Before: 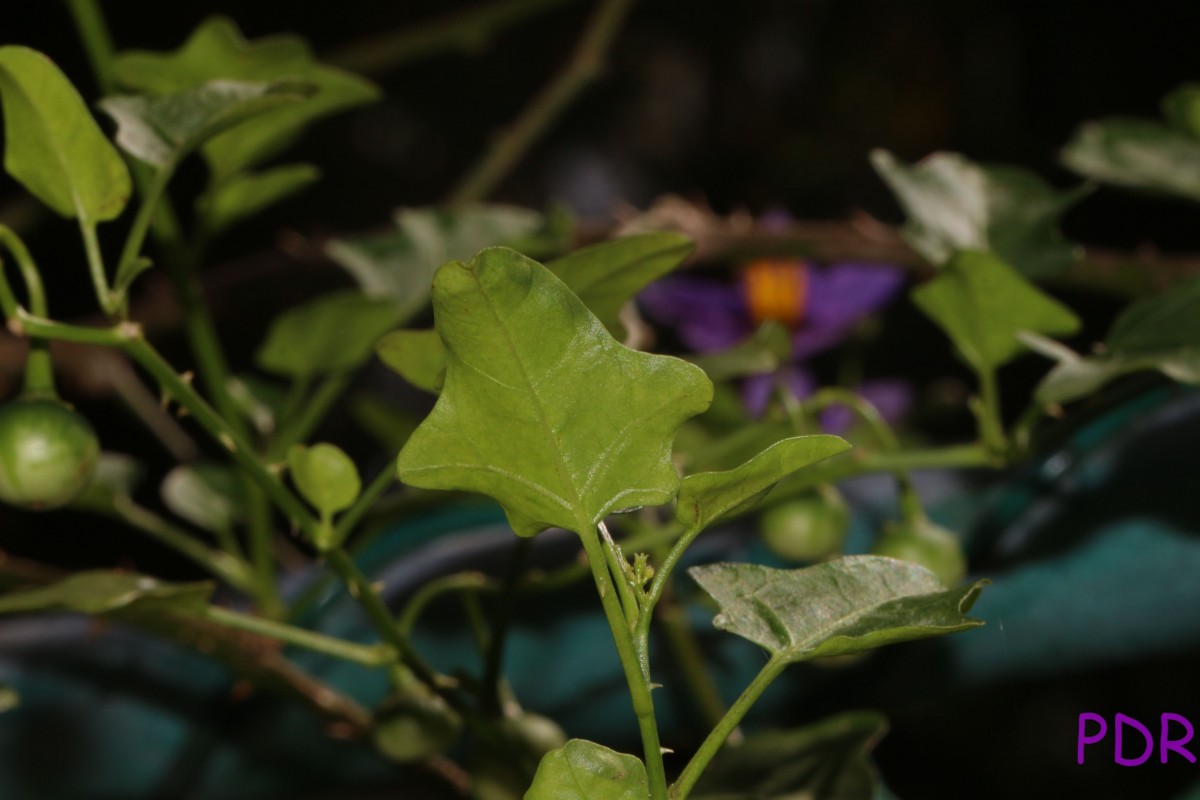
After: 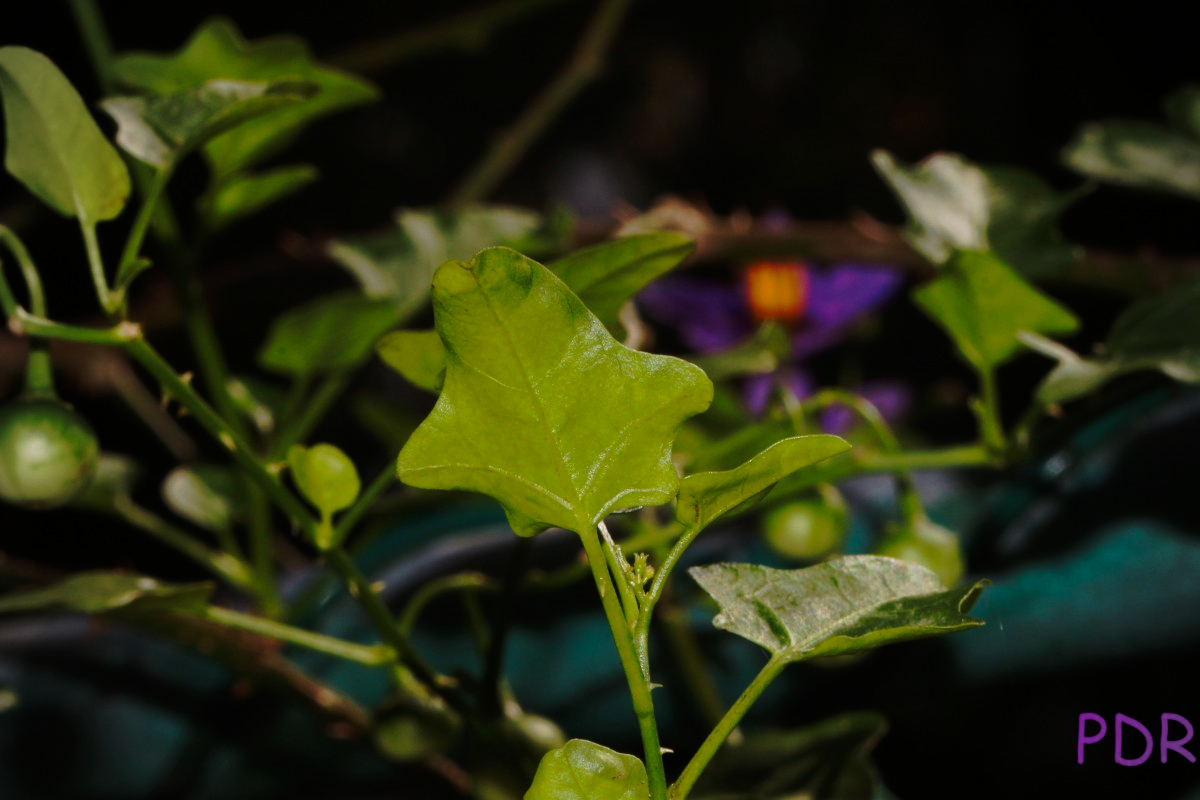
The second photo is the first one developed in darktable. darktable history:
tone curve: curves: ch0 [(0, 0) (0.081, 0.044) (0.185, 0.13) (0.283, 0.238) (0.416, 0.449) (0.495, 0.524) (0.686, 0.743) (0.826, 0.865) (0.978, 0.988)]; ch1 [(0, 0) (0.147, 0.166) (0.321, 0.362) (0.371, 0.402) (0.423, 0.442) (0.479, 0.472) (0.505, 0.497) (0.521, 0.506) (0.551, 0.537) (0.586, 0.574) (0.625, 0.618) (0.68, 0.681) (1, 1)]; ch2 [(0, 0) (0.346, 0.362) (0.404, 0.427) (0.502, 0.495) (0.531, 0.513) (0.547, 0.533) (0.582, 0.596) (0.629, 0.631) (0.717, 0.678) (1, 1)], preserve colors none
vignetting: unbound false
